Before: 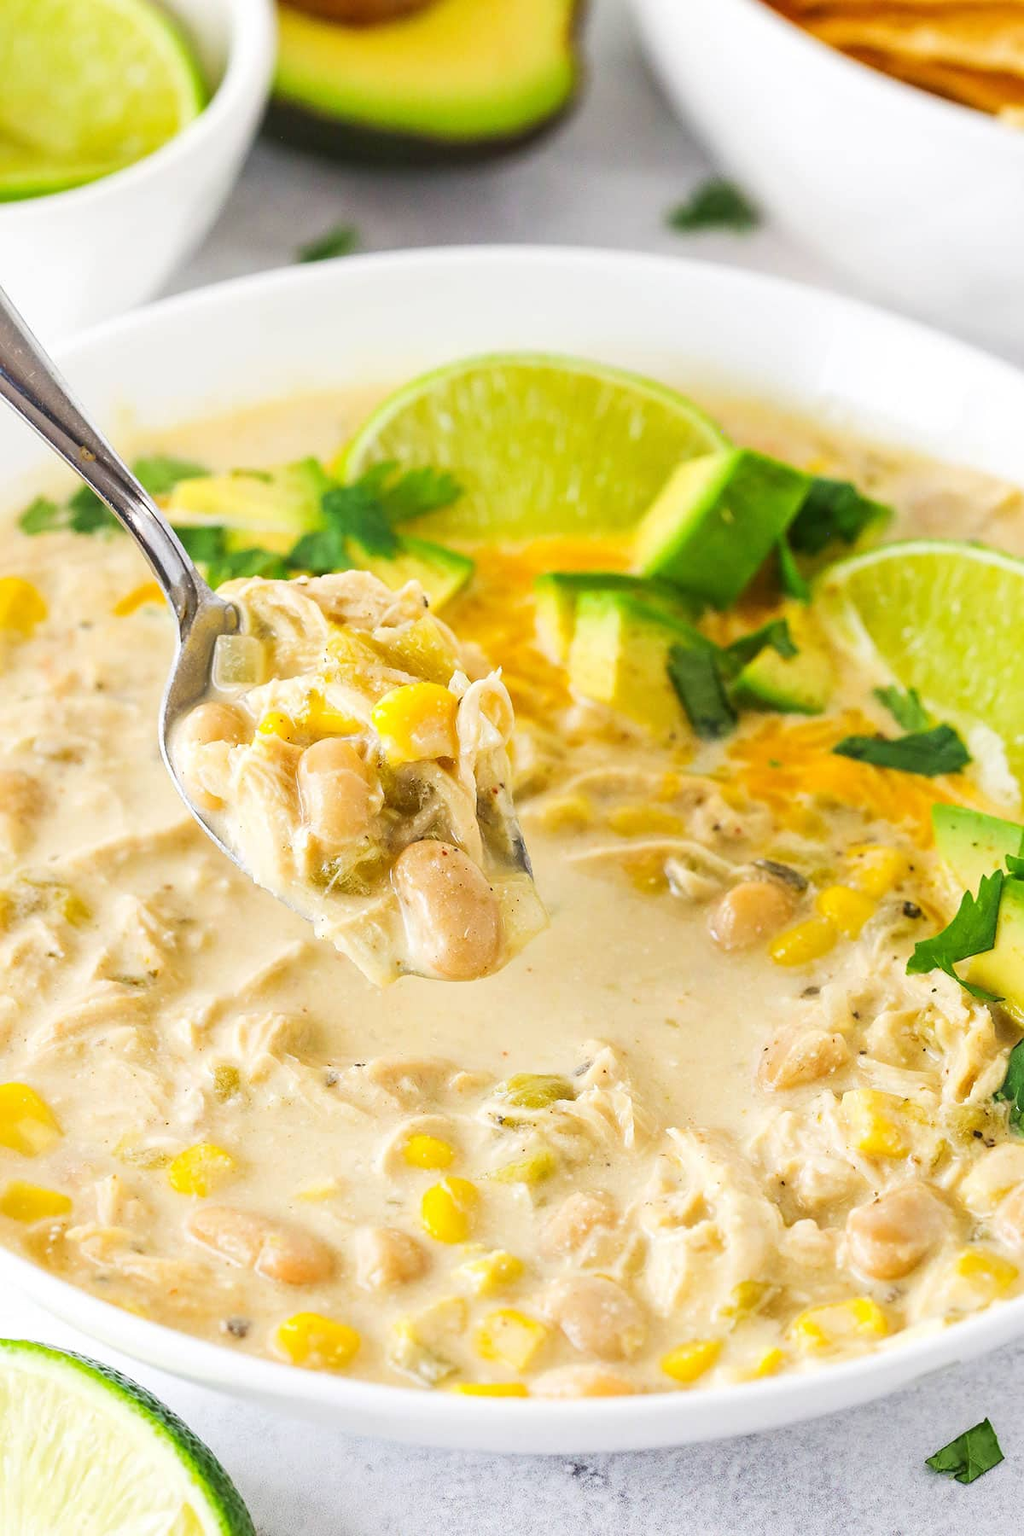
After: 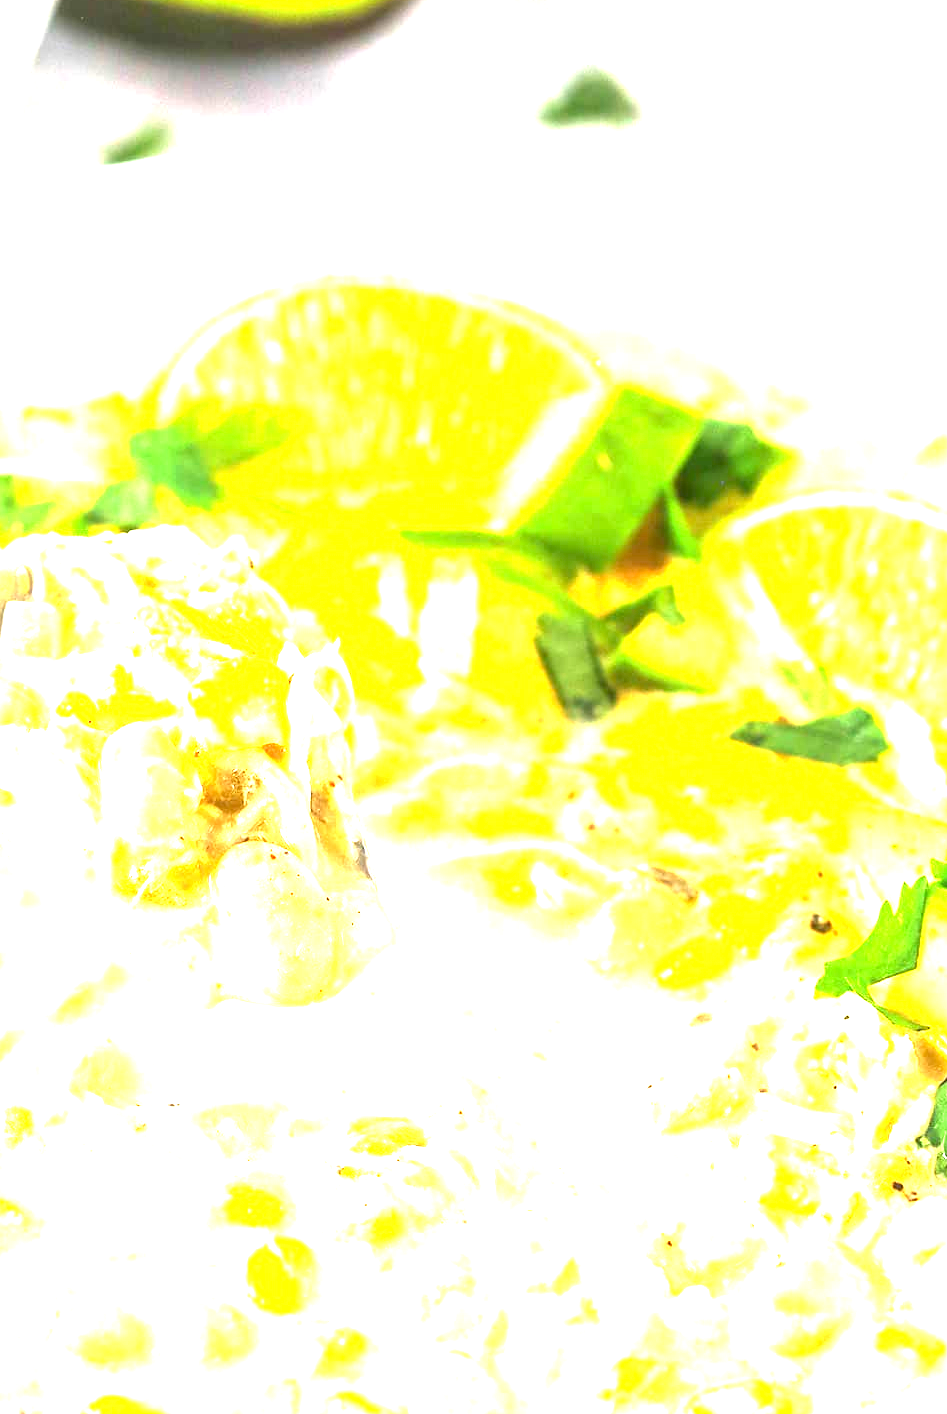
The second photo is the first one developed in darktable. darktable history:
exposure: exposure 2.261 EV, compensate exposure bias true, compensate highlight preservation false
crop and rotate: left 20.681%, top 7.984%, right 0.32%, bottom 13.427%
